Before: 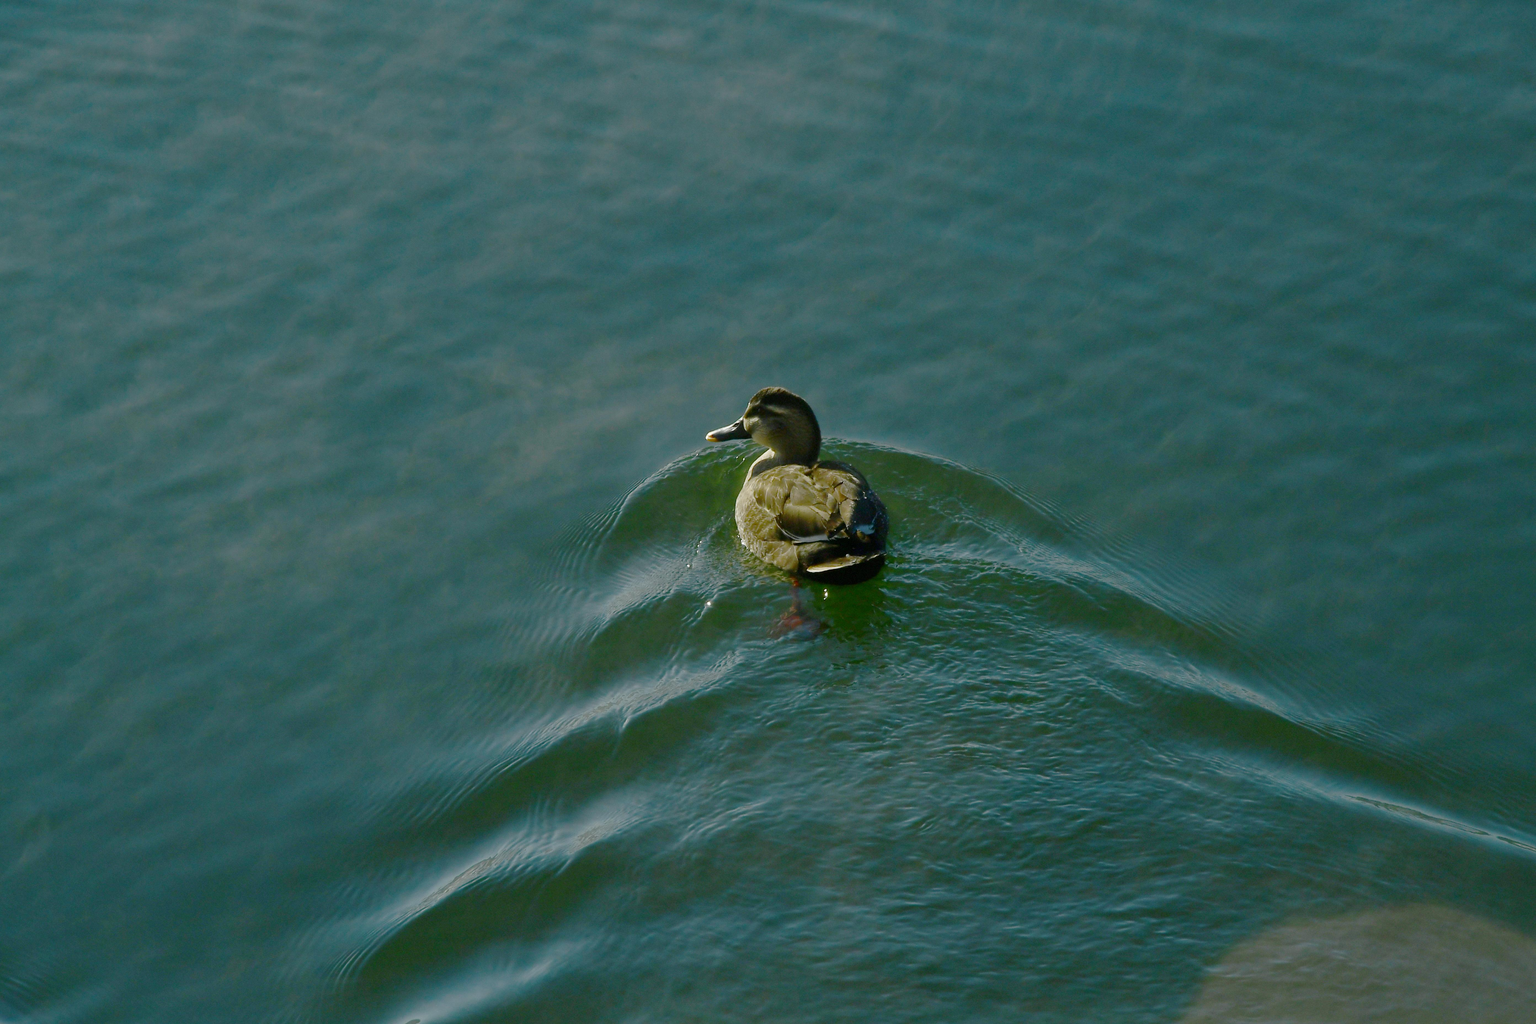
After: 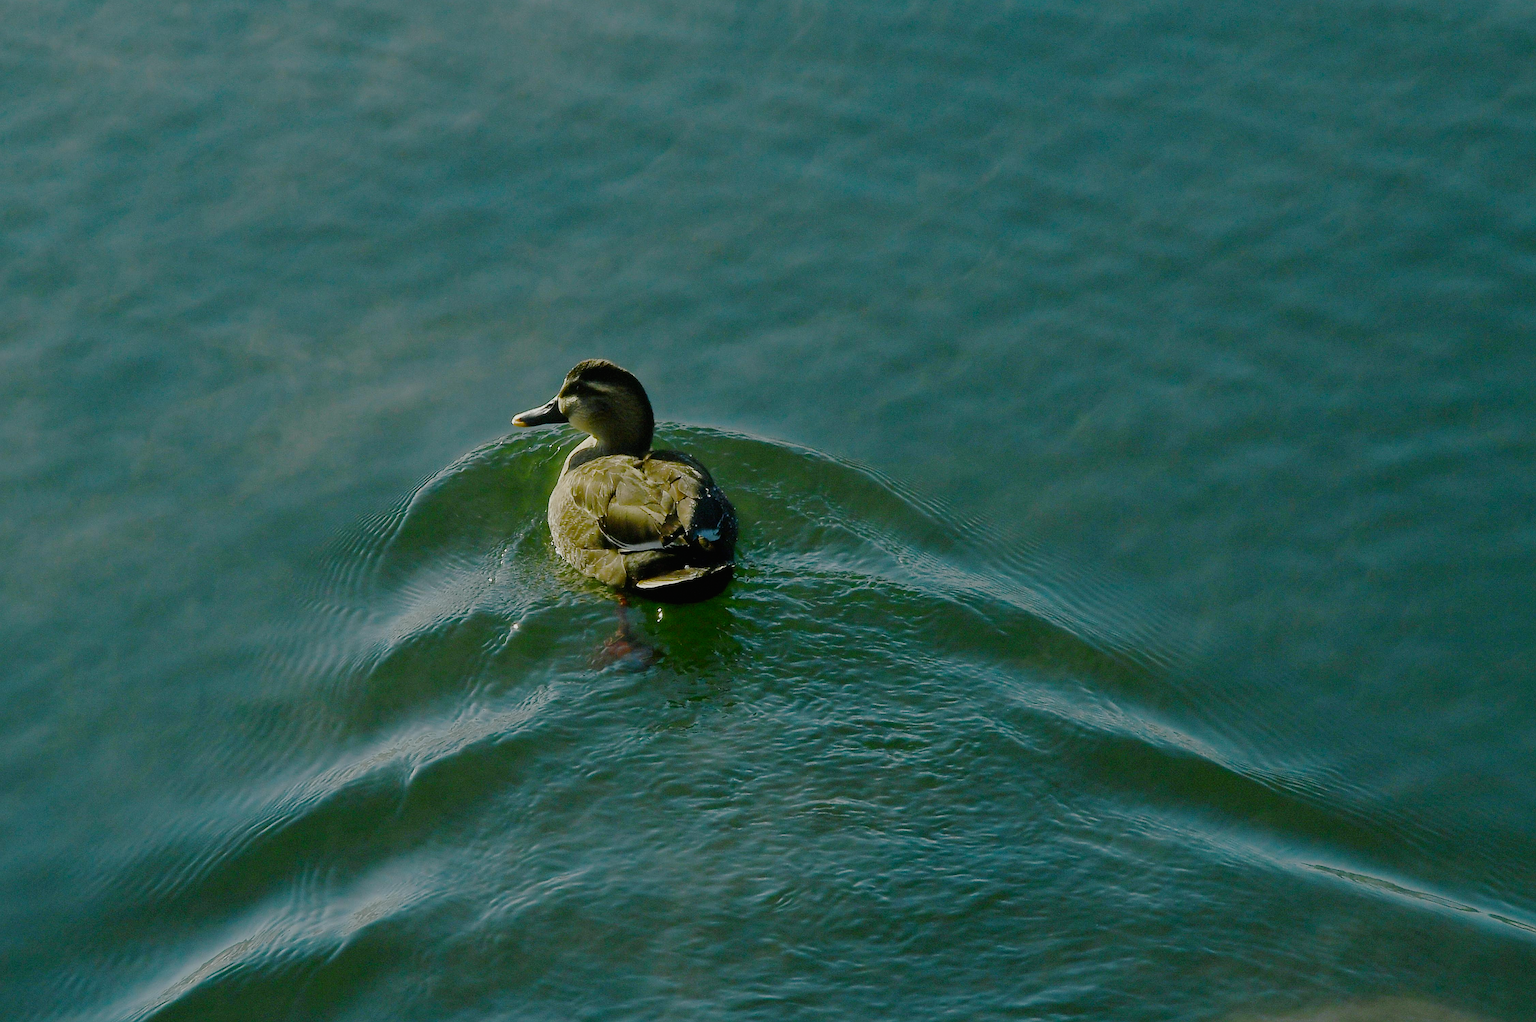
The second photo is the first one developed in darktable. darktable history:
color zones: curves: ch0 [(0.068, 0.464) (0.25, 0.5) (0.48, 0.508) (0.75, 0.536) (0.886, 0.476) (0.967, 0.456)]; ch1 [(0.066, 0.456) (0.25, 0.5) (0.616, 0.508) (0.746, 0.56) (0.934, 0.444)]
color balance rgb: shadows lift › luminance -8.118%, shadows lift › chroma 2.33%, shadows lift › hue 166.6°, power › chroma 0.303%, power › hue 23.63°, perceptual saturation grading › global saturation -0.023%, global vibrance 9.94%
sharpen: amount 0.986
crop: left 18.976%, top 9.41%, right 0%, bottom 9.645%
exposure: exposure 0.13 EV, compensate exposure bias true, compensate highlight preservation false
filmic rgb: black relative exposure -7.65 EV, white relative exposure 4.56 EV, hardness 3.61, contrast 0.985
contrast brightness saturation: contrast -0.017, brightness -0.007, saturation 0.04
